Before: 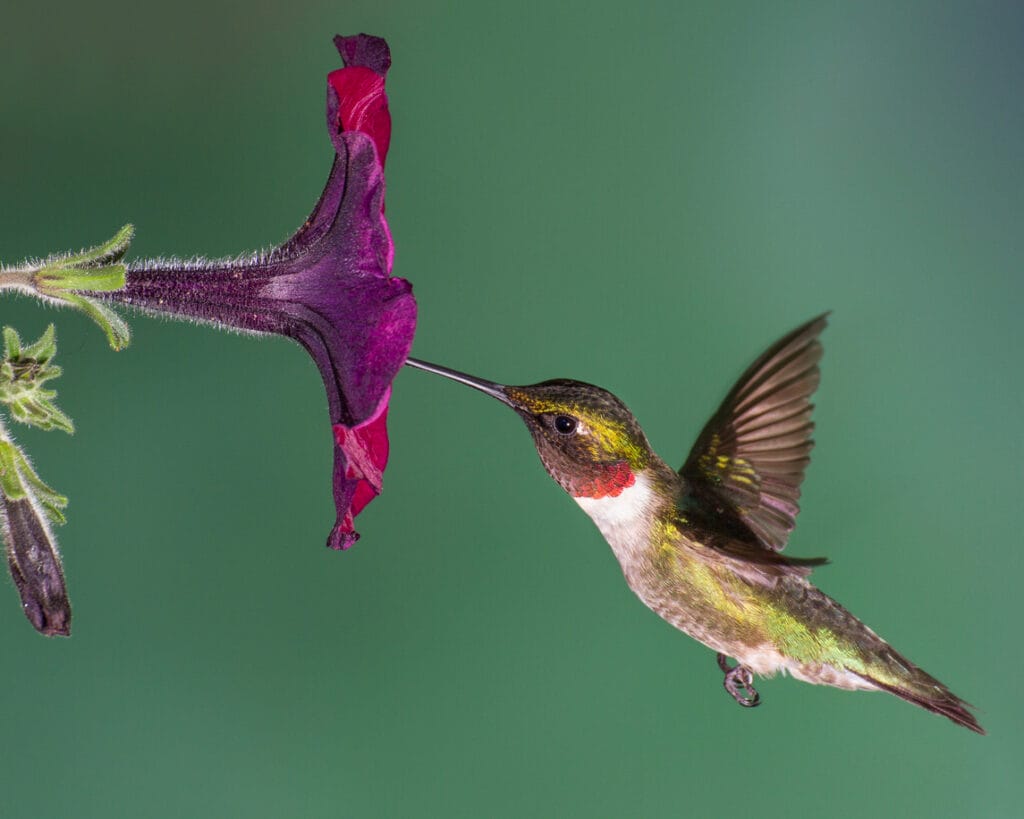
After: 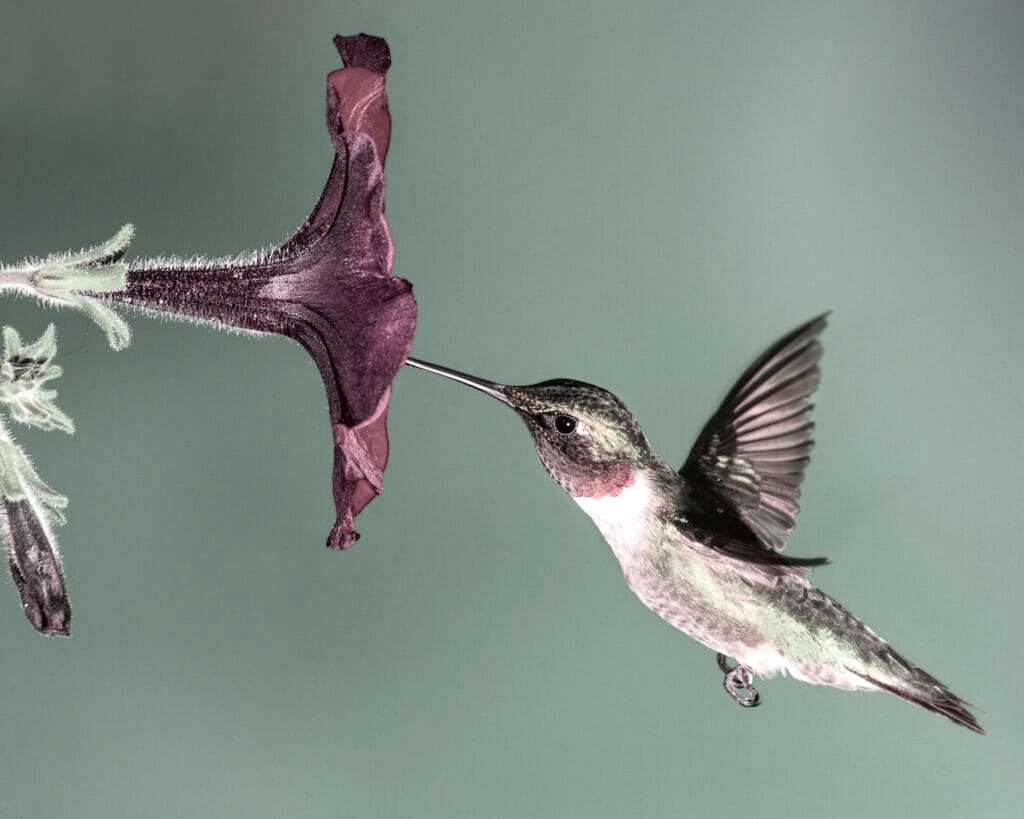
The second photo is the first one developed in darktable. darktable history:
tone curve: curves: ch0 [(0, 0.01) (0.133, 0.057) (0.338, 0.327) (0.494, 0.55) (0.726, 0.807) (1, 1)]; ch1 [(0, 0) (0.346, 0.324) (0.45, 0.431) (0.5, 0.5) (0.522, 0.517) (0.543, 0.578) (1, 1)]; ch2 [(0, 0) (0.44, 0.424) (0.501, 0.499) (0.564, 0.611) (0.622, 0.667) (0.707, 0.746) (1, 1)], color space Lab, independent channels, preserve colors none
color contrast: green-magenta contrast 0.3, blue-yellow contrast 0.15
exposure: exposure 0.496 EV, compensate highlight preservation false
